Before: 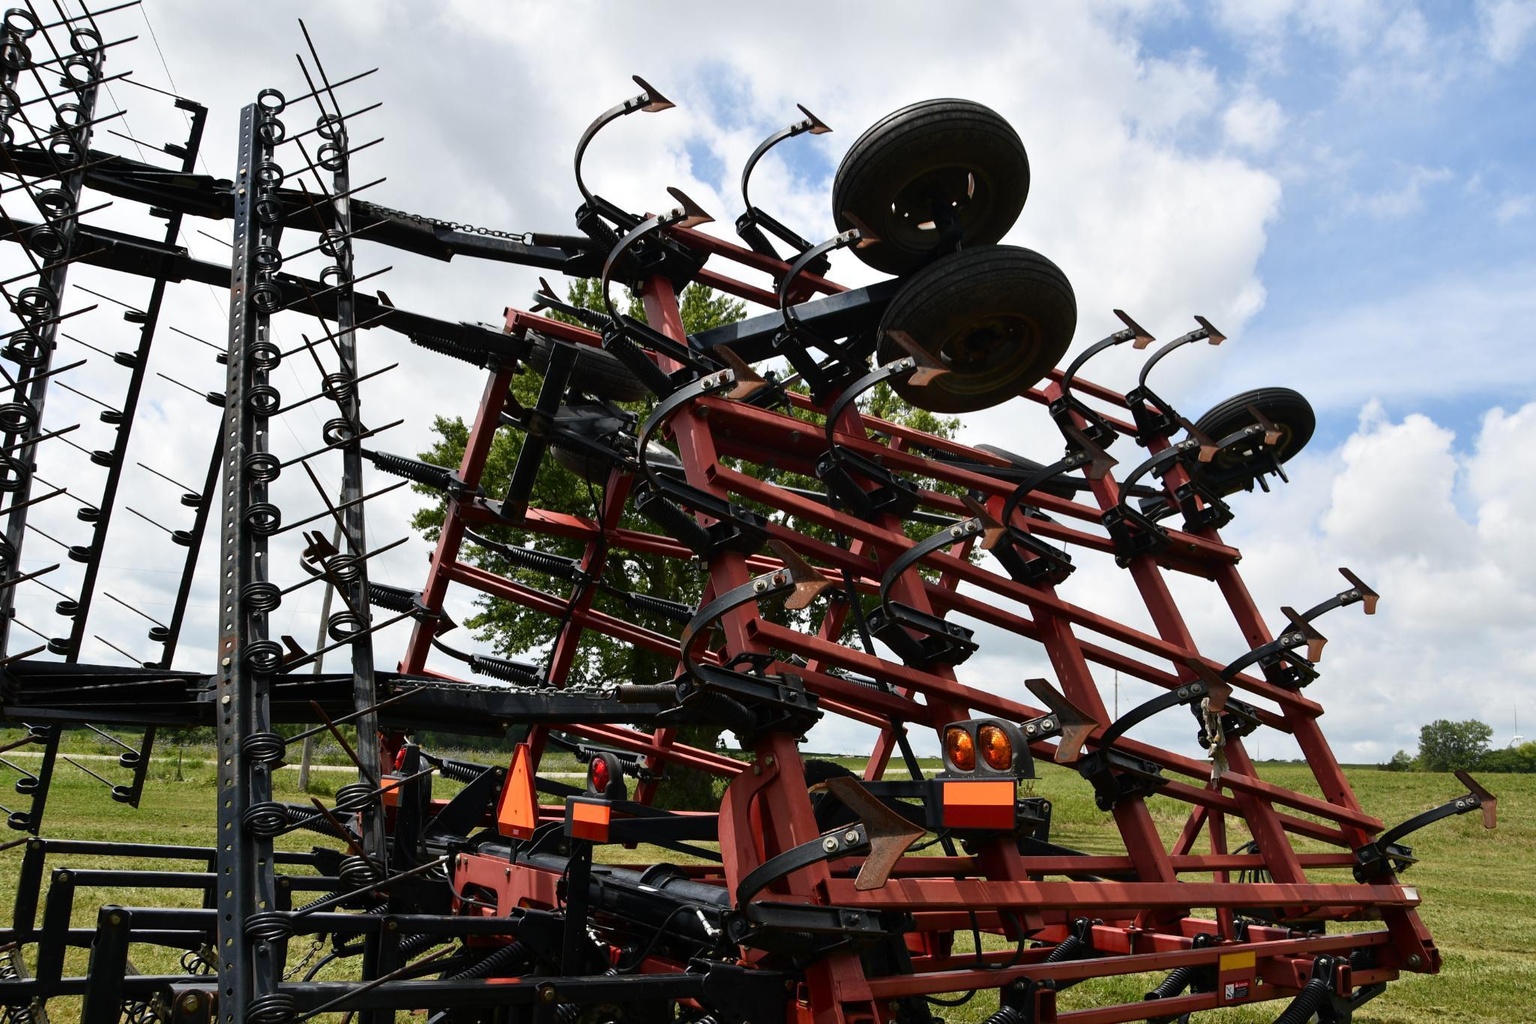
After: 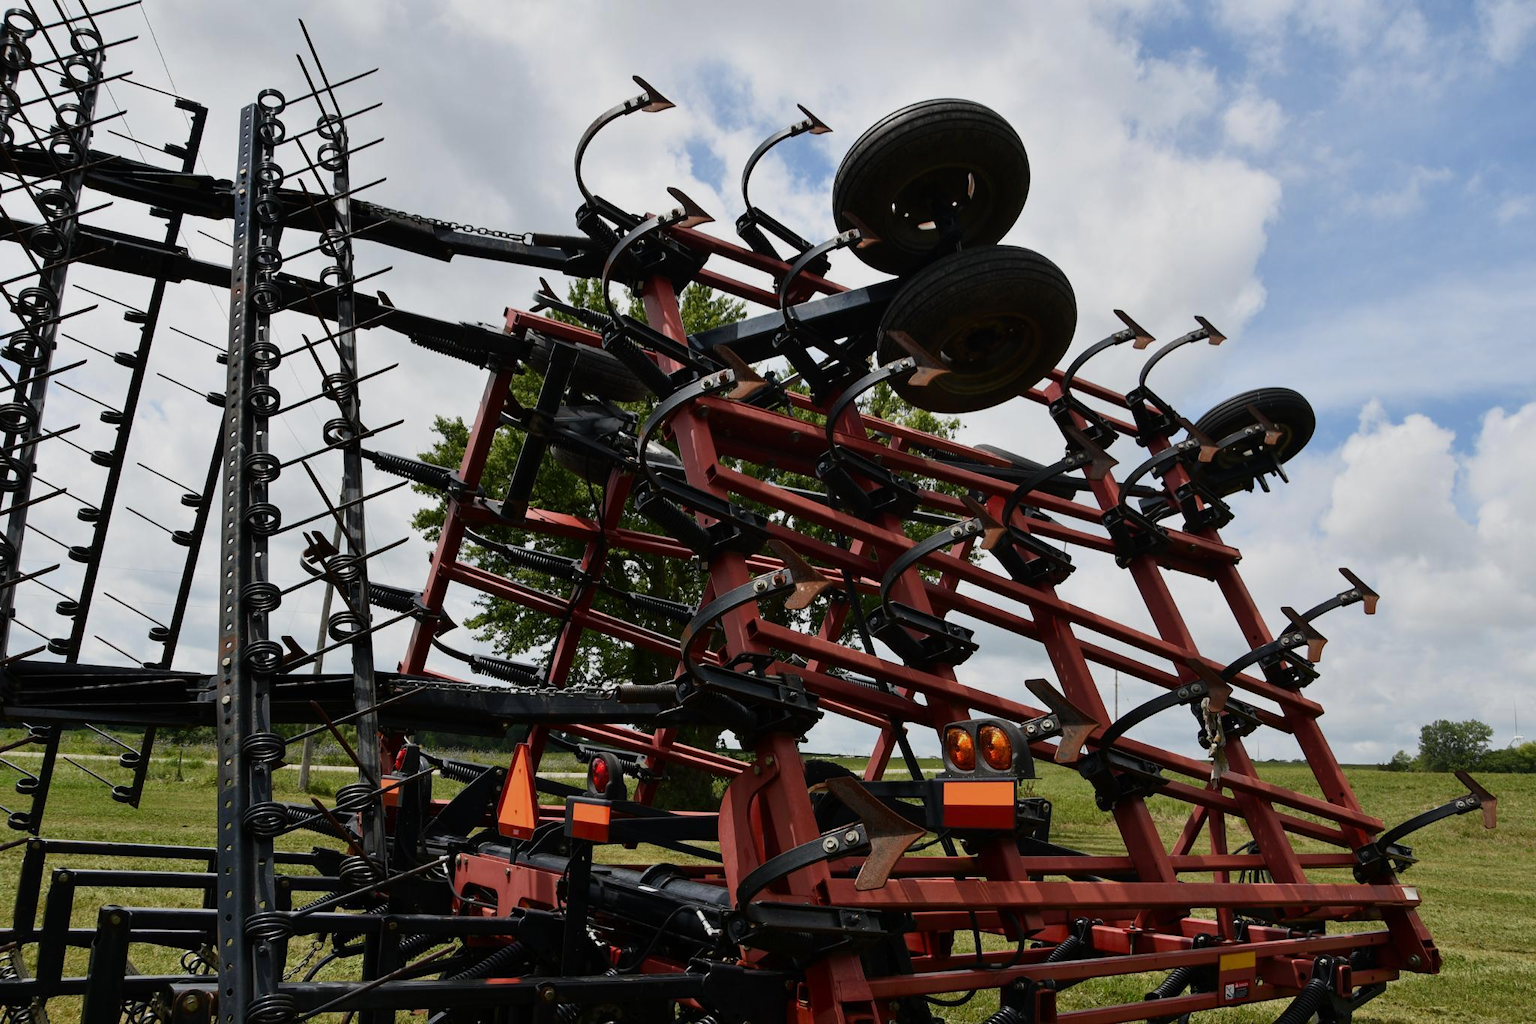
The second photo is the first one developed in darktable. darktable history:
exposure: exposure -0.415 EV, compensate highlight preservation false
